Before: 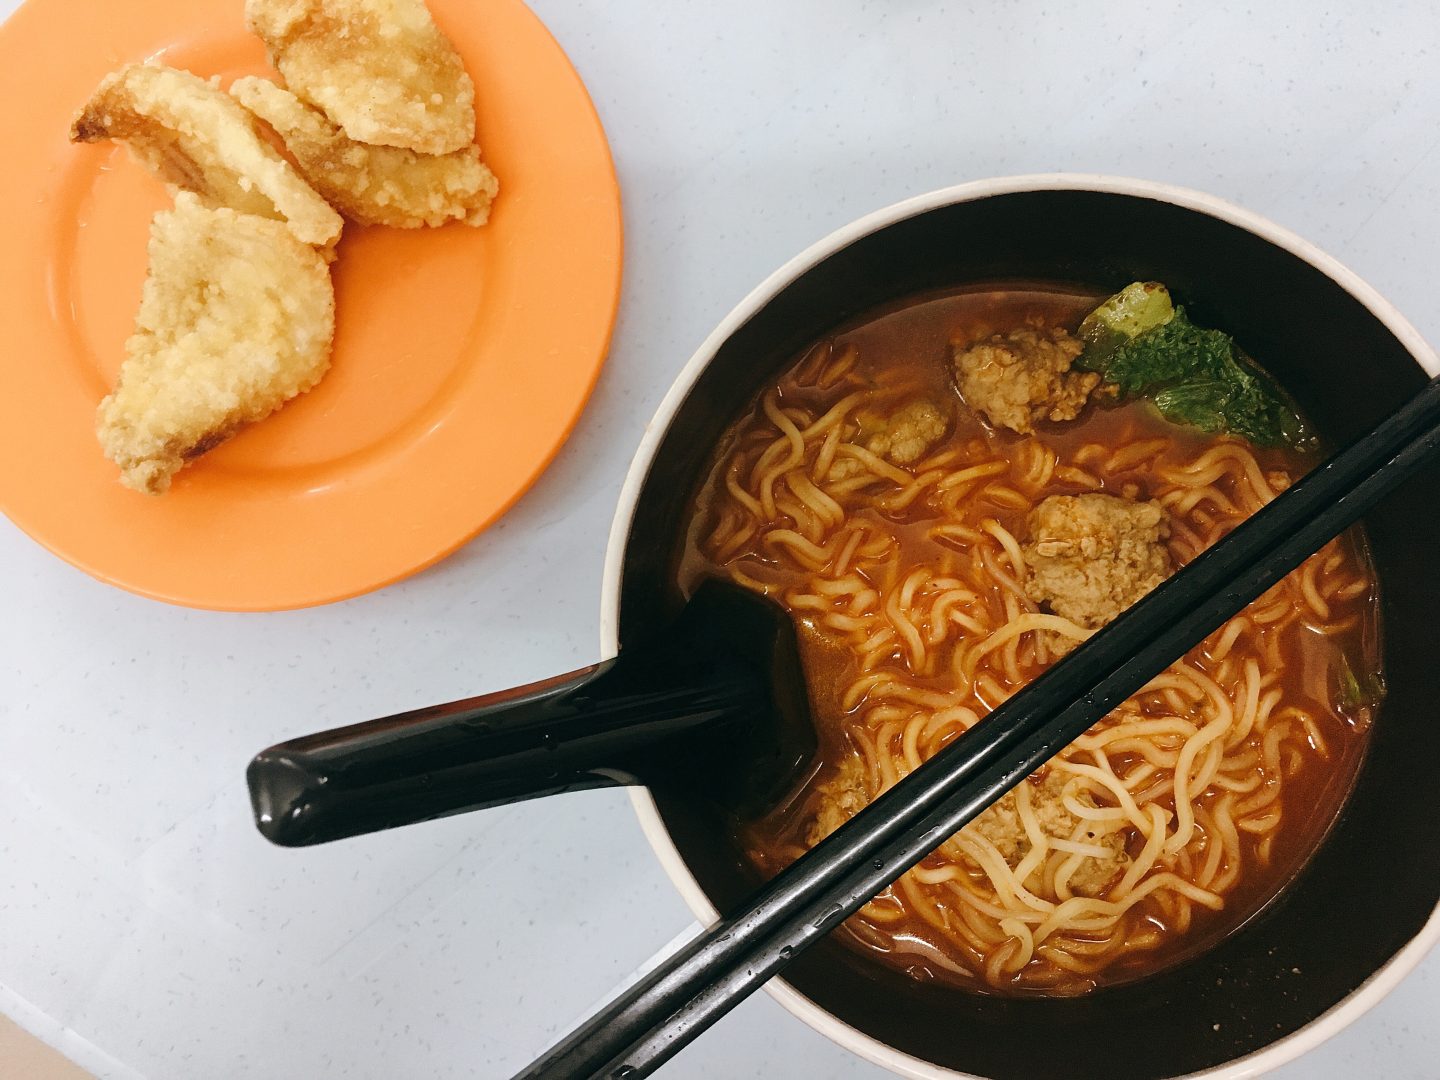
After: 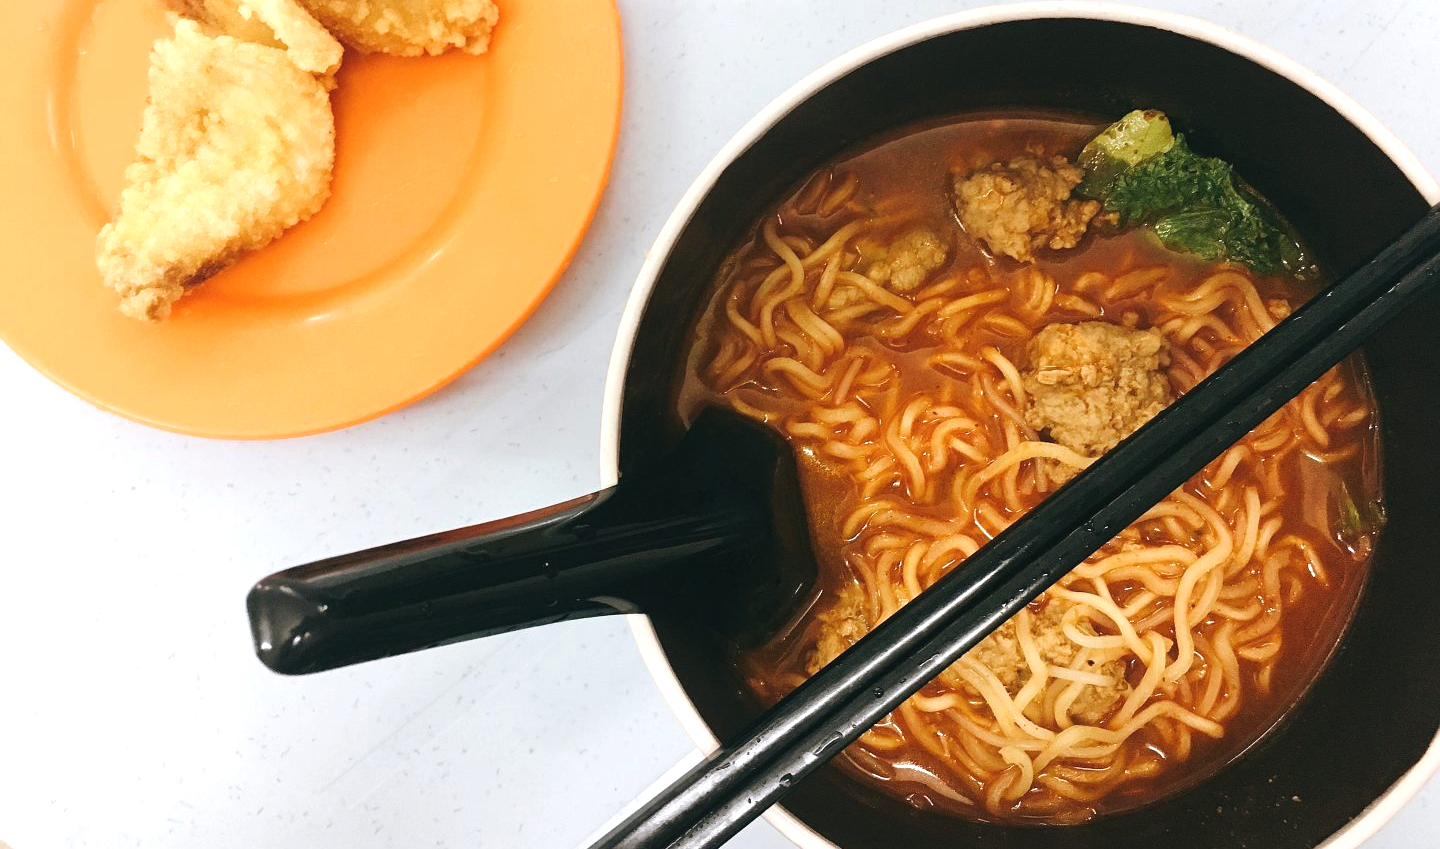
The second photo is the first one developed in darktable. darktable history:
exposure: black level correction -0.002, exposure 0.537 EV, compensate exposure bias true, compensate highlight preservation false
crop and rotate: top 15.945%, bottom 5.395%
